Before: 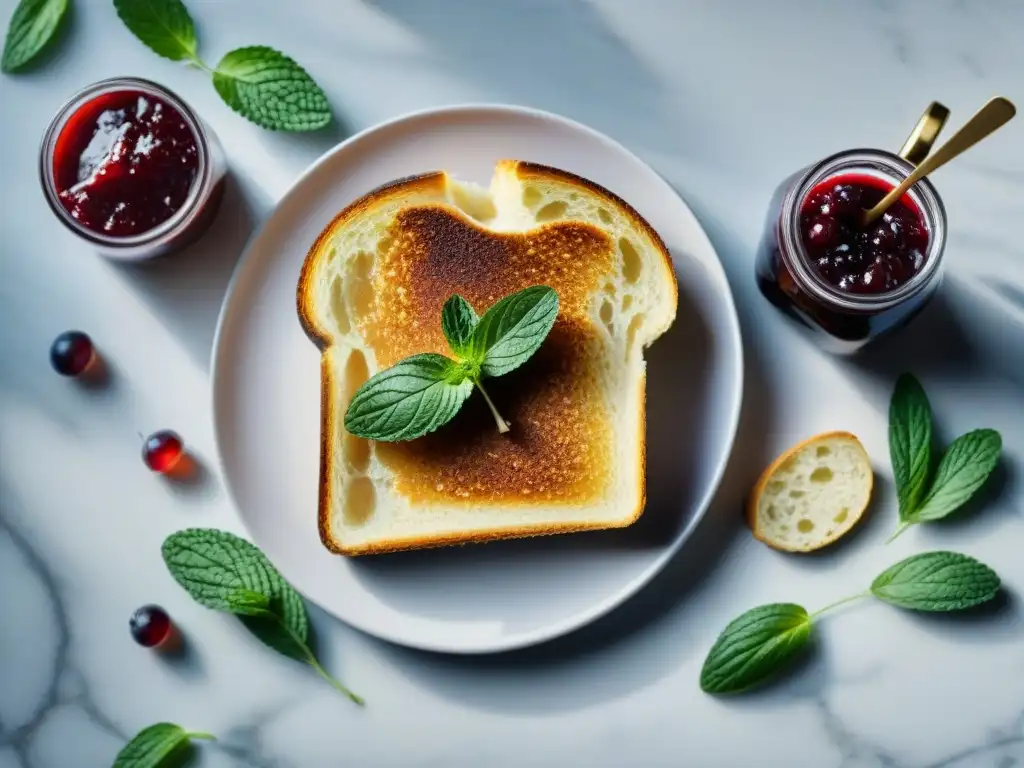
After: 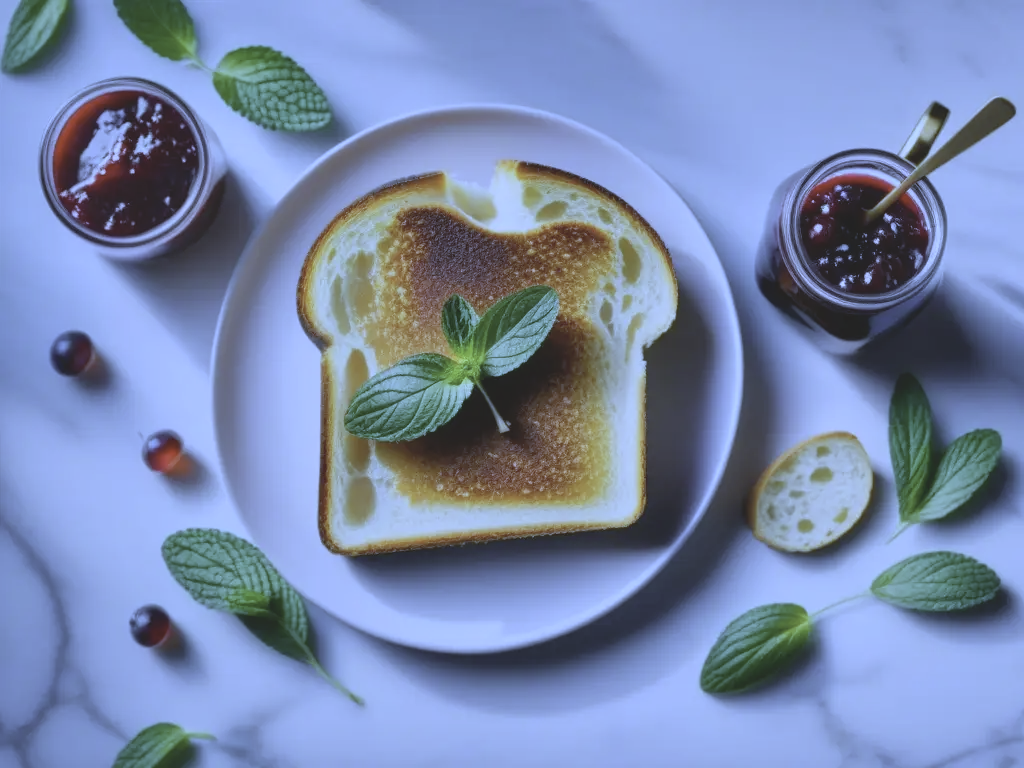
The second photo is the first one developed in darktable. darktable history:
white balance: red 0.766, blue 1.537
contrast brightness saturation: contrast -0.26, saturation -0.43
